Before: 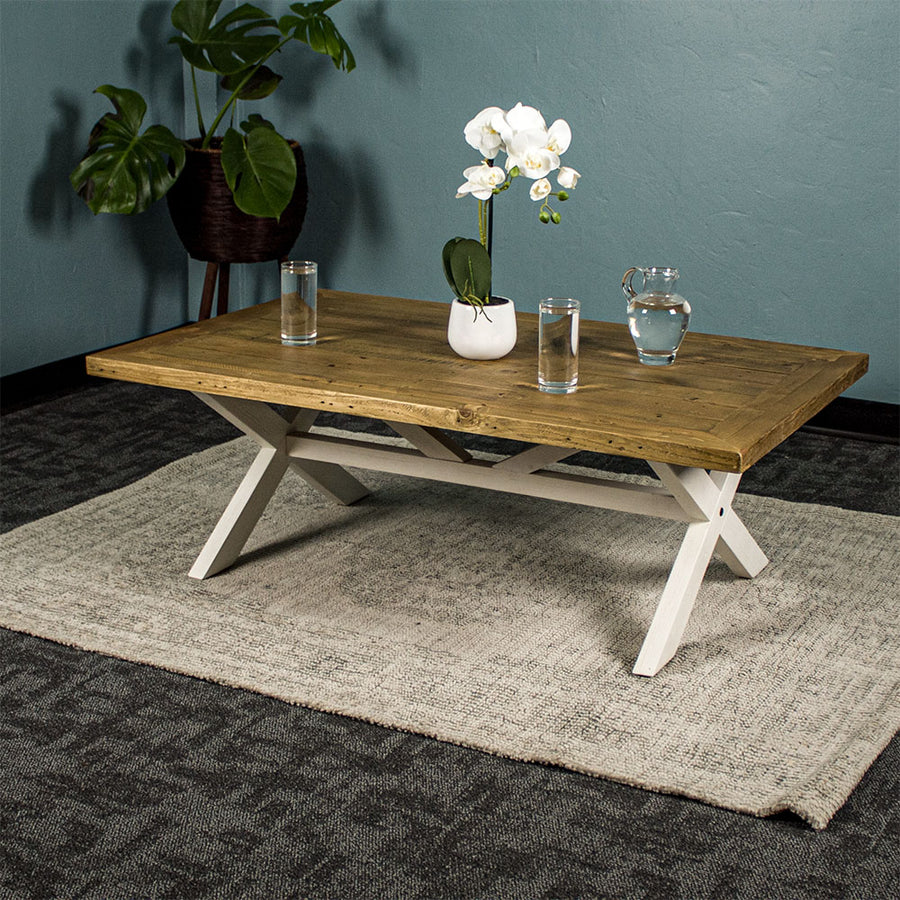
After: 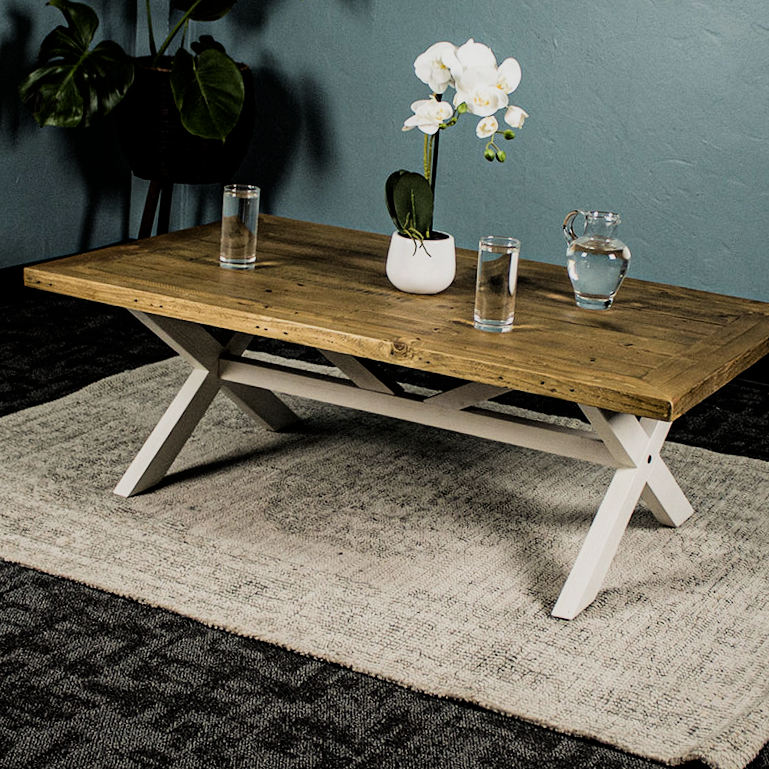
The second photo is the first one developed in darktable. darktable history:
filmic rgb: black relative exposure -5 EV, hardness 2.88, contrast 1.3, highlights saturation mix -10%
crop and rotate: angle -3.27°, left 5.211%, top 5.211%, right 4.607%, bottom 4.607%
